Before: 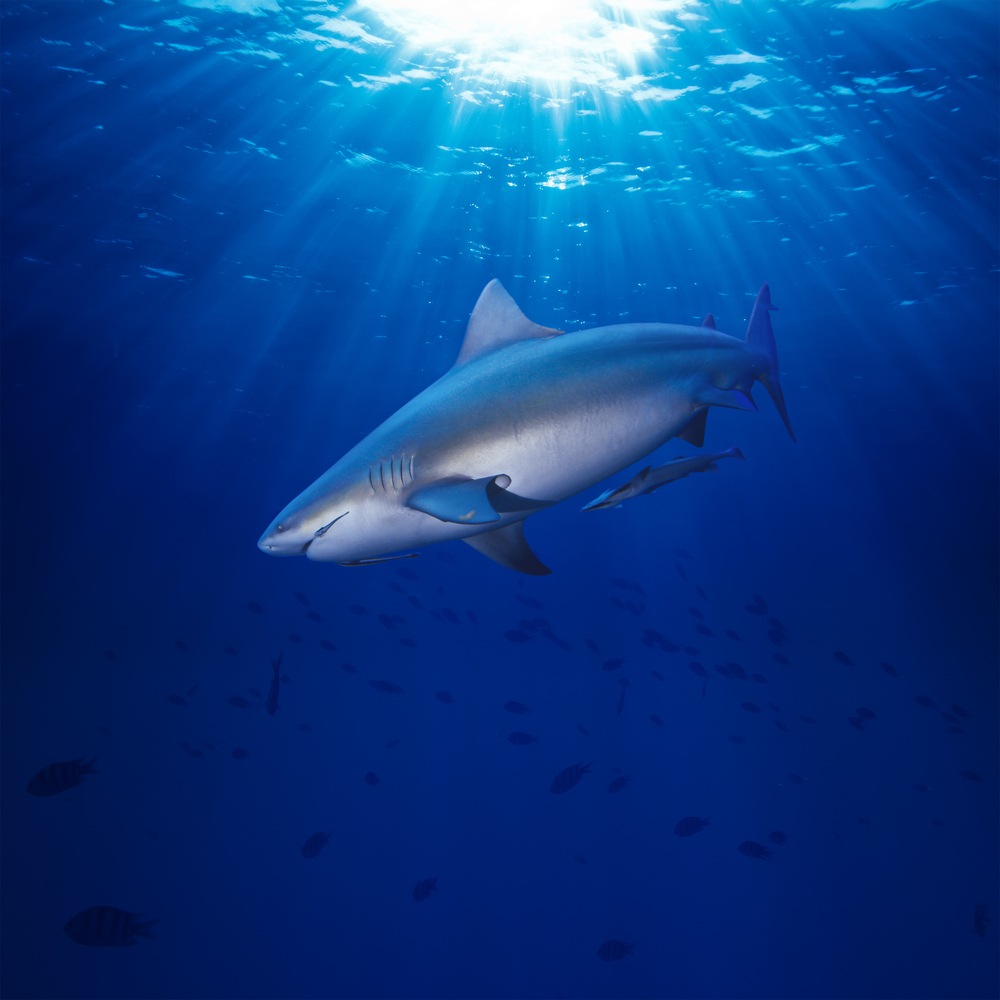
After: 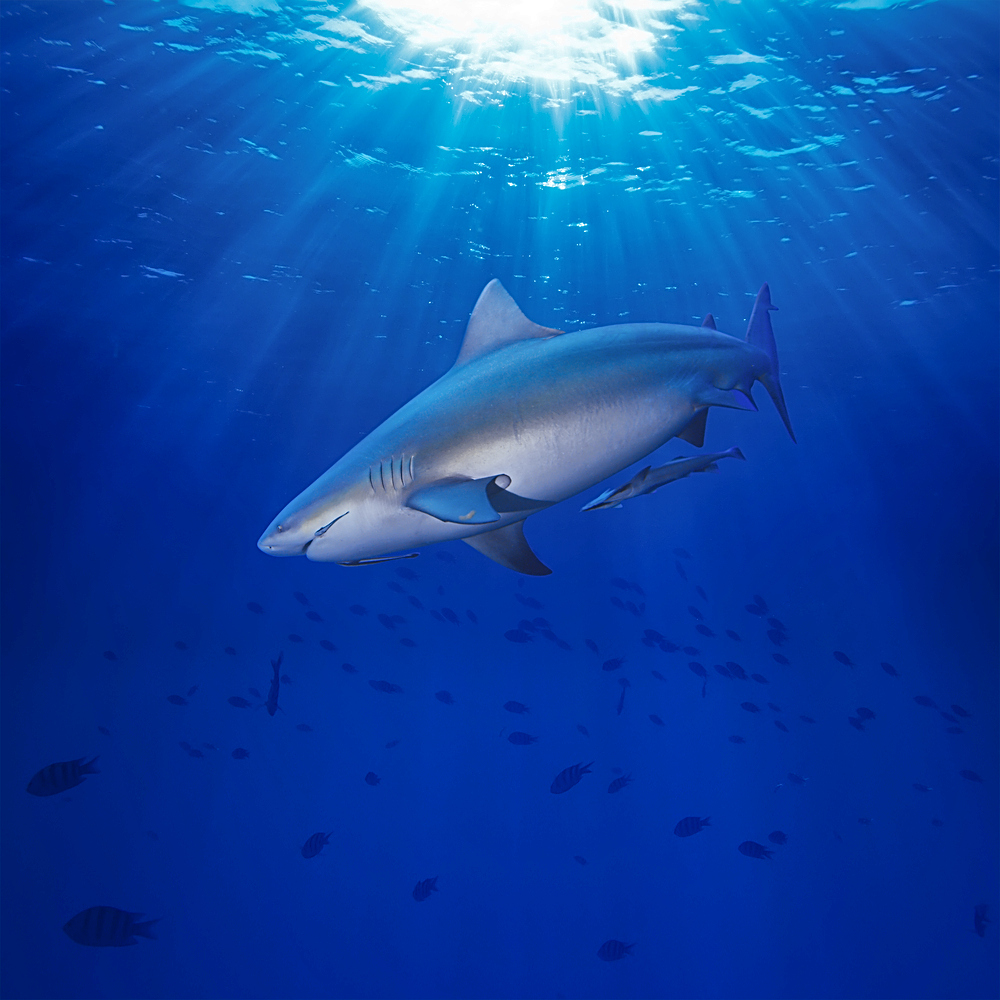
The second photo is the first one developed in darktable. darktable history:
sharpen: amount 0.6
shadows and highlights: on, module defaults
